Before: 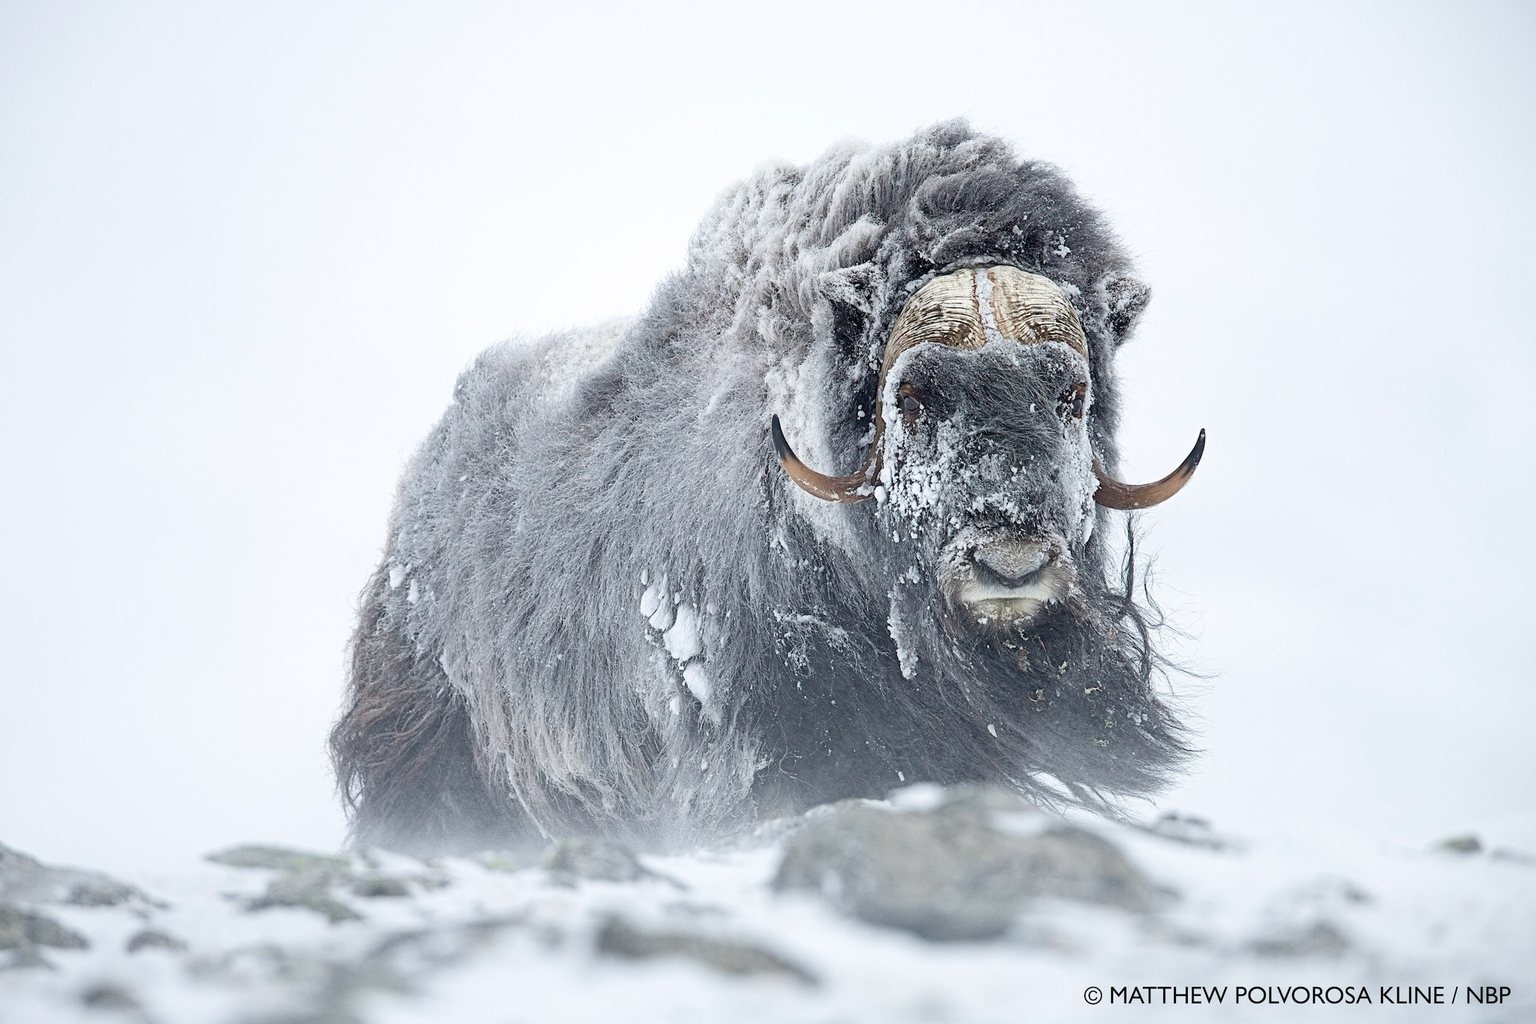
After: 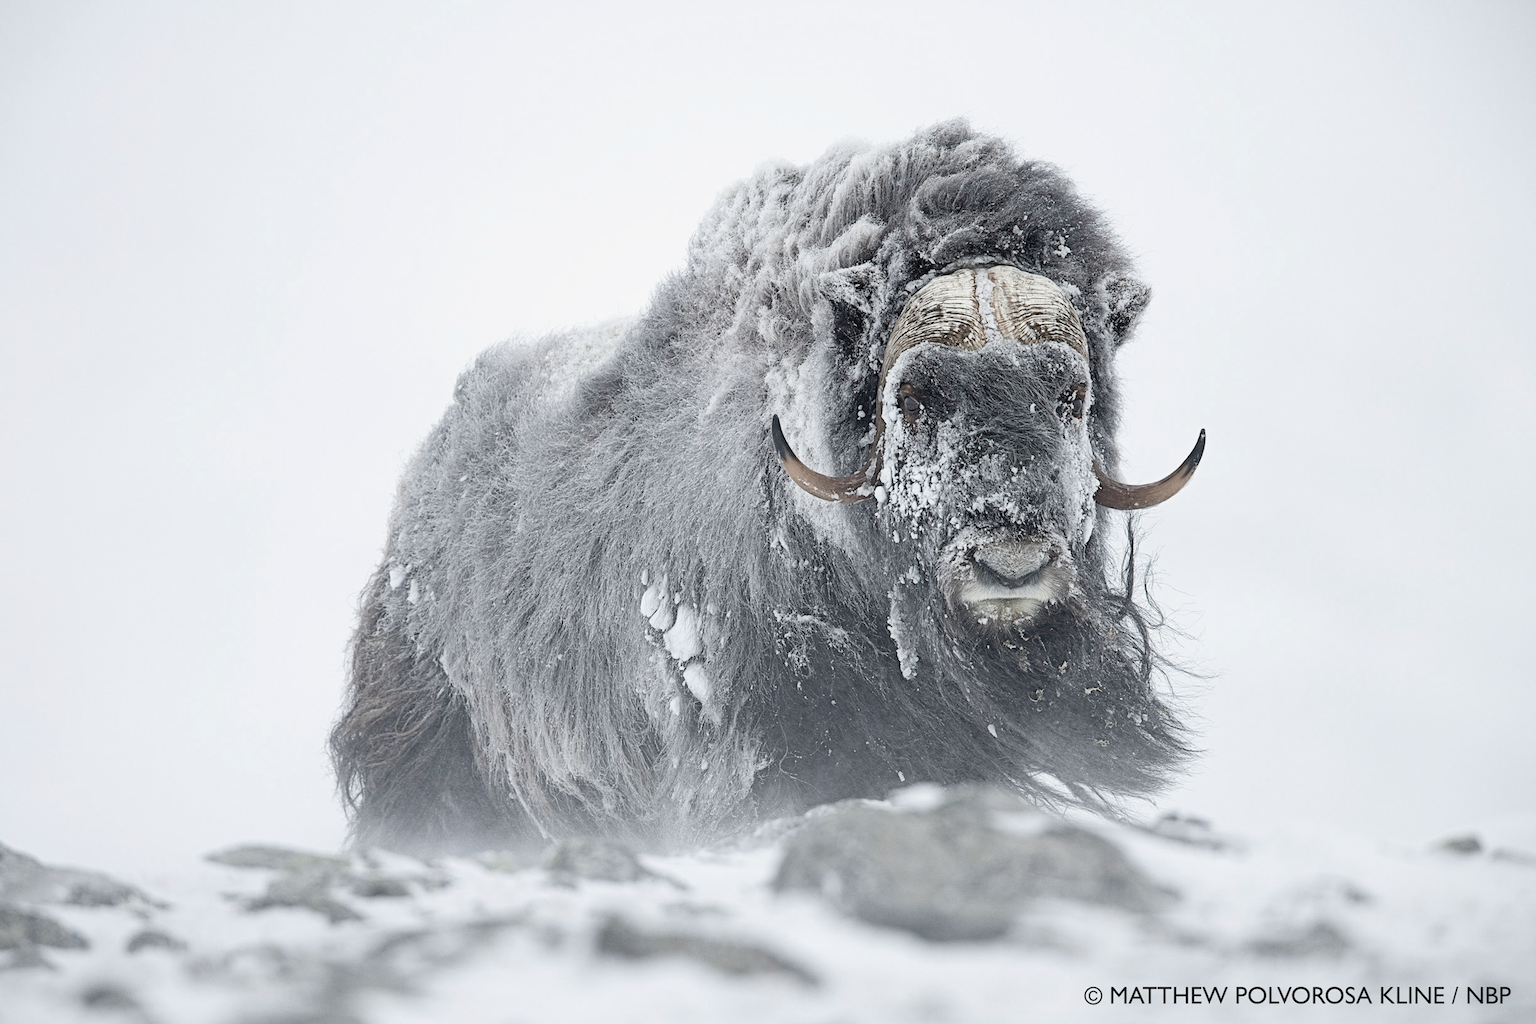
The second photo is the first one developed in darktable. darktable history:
contrast brightness saturation: contrast -0.054, saturation -0.394
